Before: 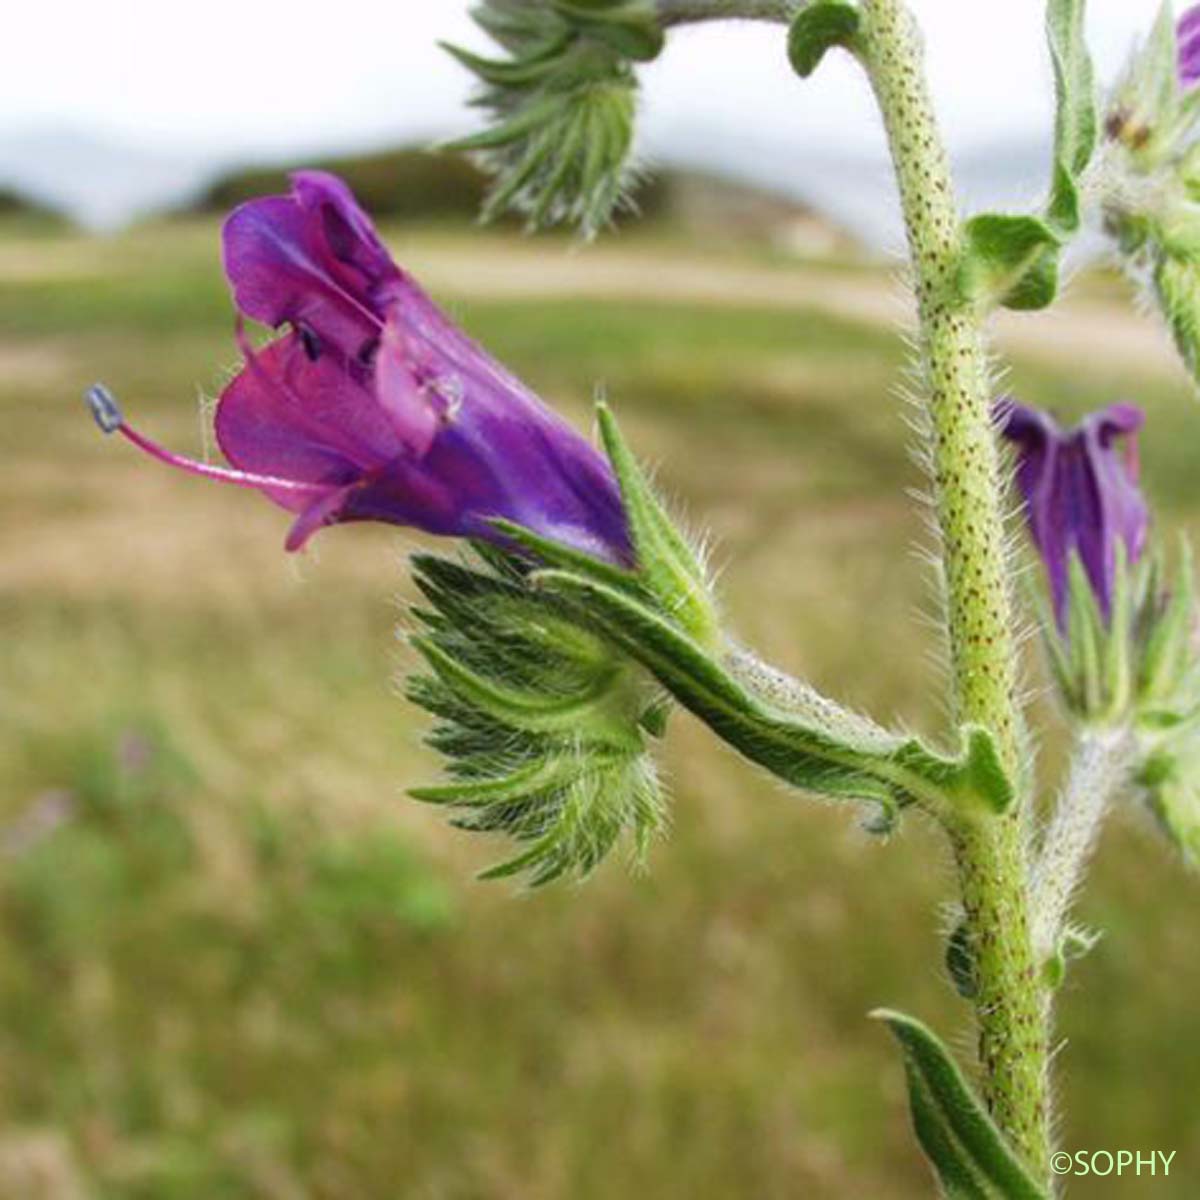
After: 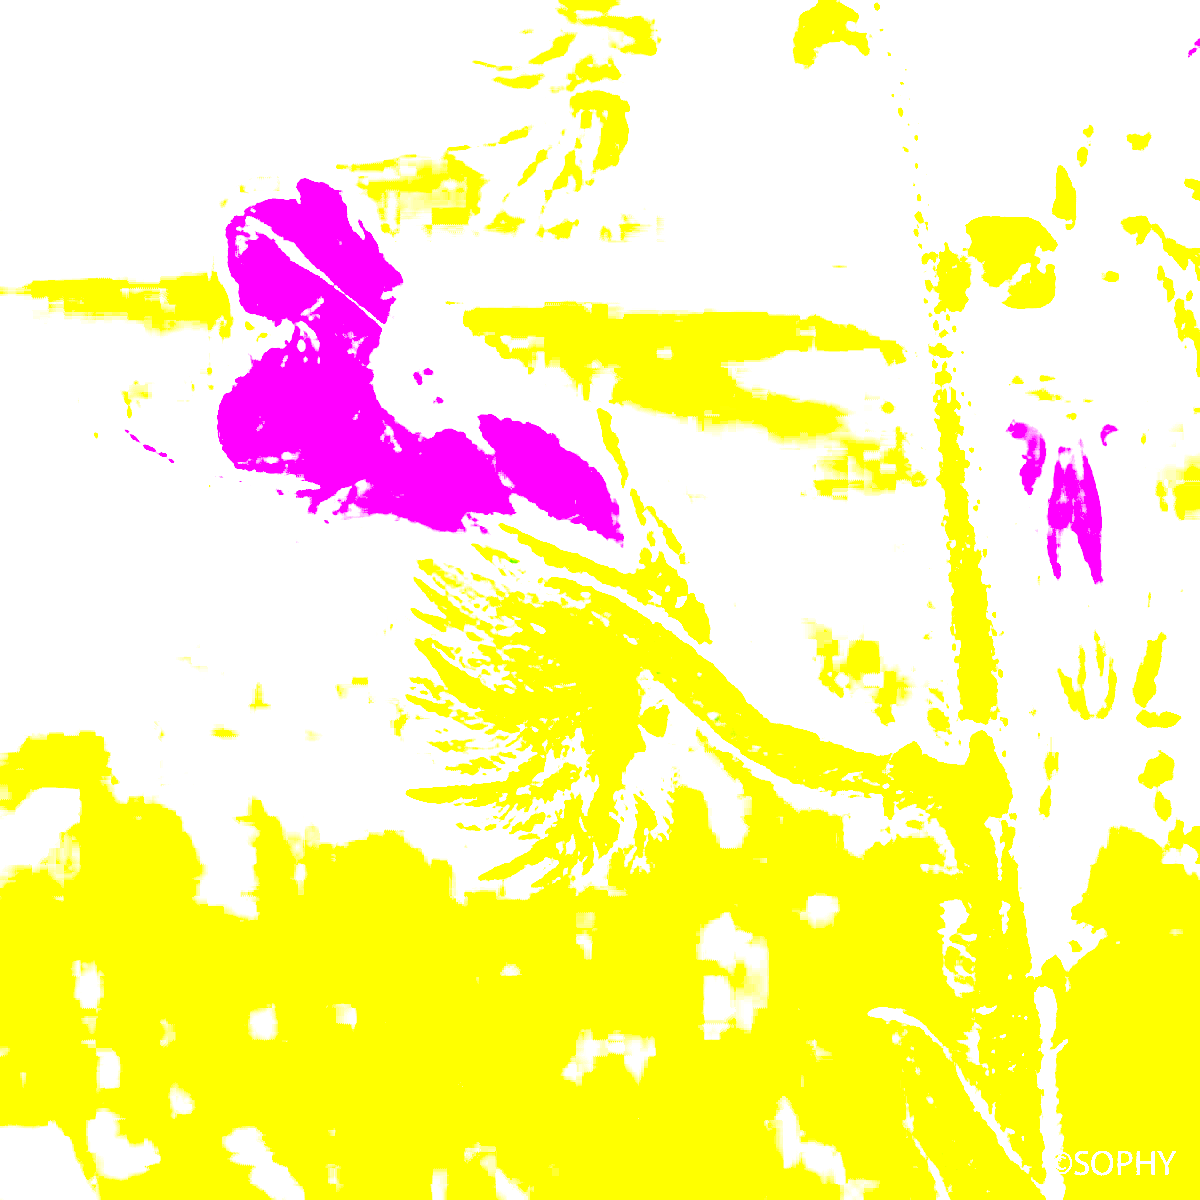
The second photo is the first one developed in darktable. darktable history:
color balance rgb: shadows lift › luminance -9.801%, linear chroma grading › global chroma 49.499%, perceptual saturation grading › global saturation 0.909%, contrast -10.138%
exposure: exposure 7.931 EV, compensate highlight preservation false
